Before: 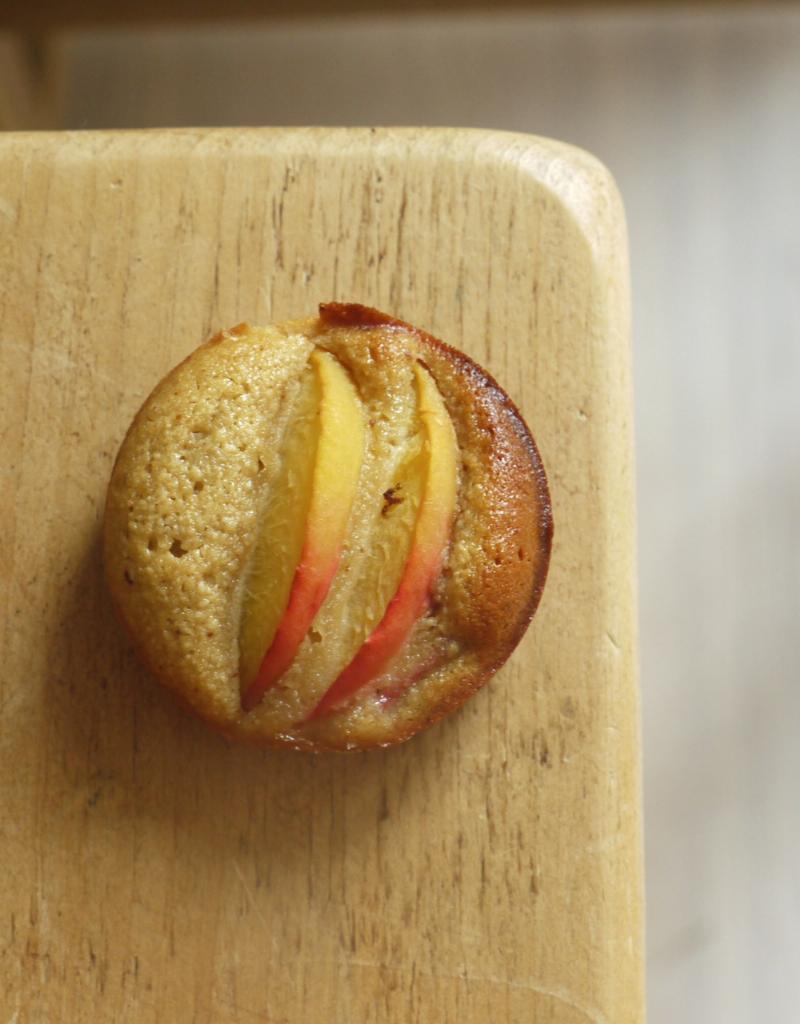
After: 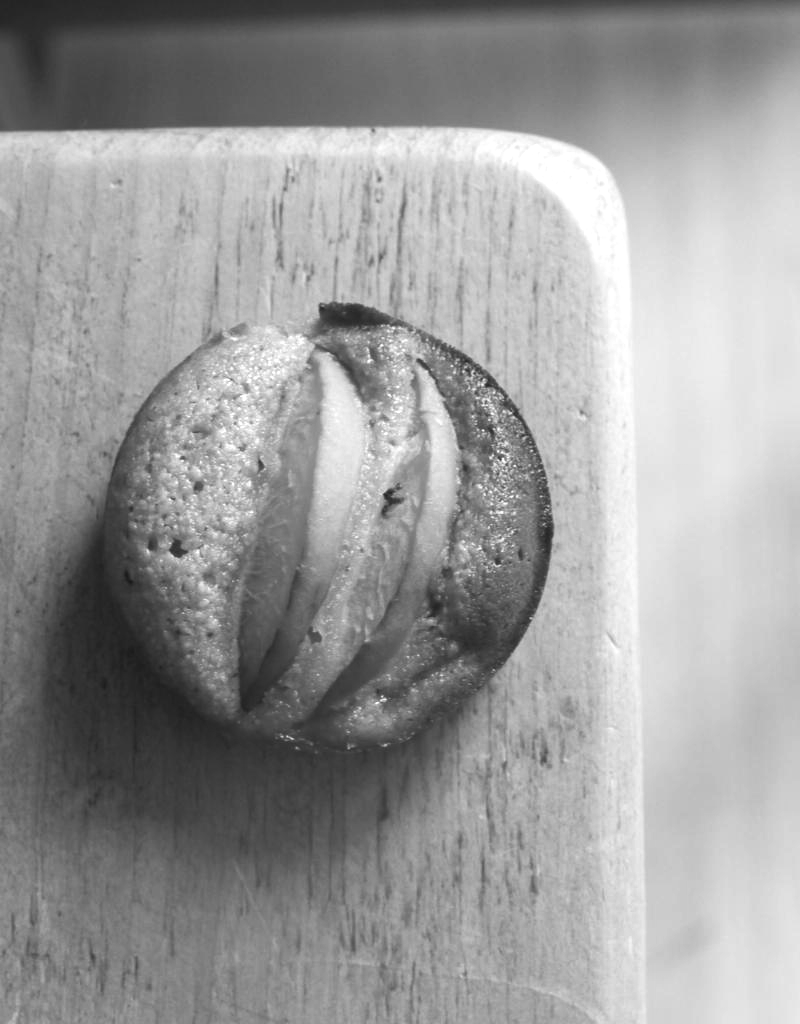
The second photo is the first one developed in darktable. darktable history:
color correction: highlights a* -0.137, highlights b* -5.91, shadows a* -0.137, shadows b* -0.137
color balance rgb: perceptual saturation grading › highlights -29.58%, perceptual saturation grading › mid-tones 29.47%, perceptual saturation grading › shadows 59.73%, perceptual brilliance grading › global brilliance -17.79%, perceptual brilliance grading › highlights 28.73%, global vibrance 15.44%
monochrome: on, module defaults
